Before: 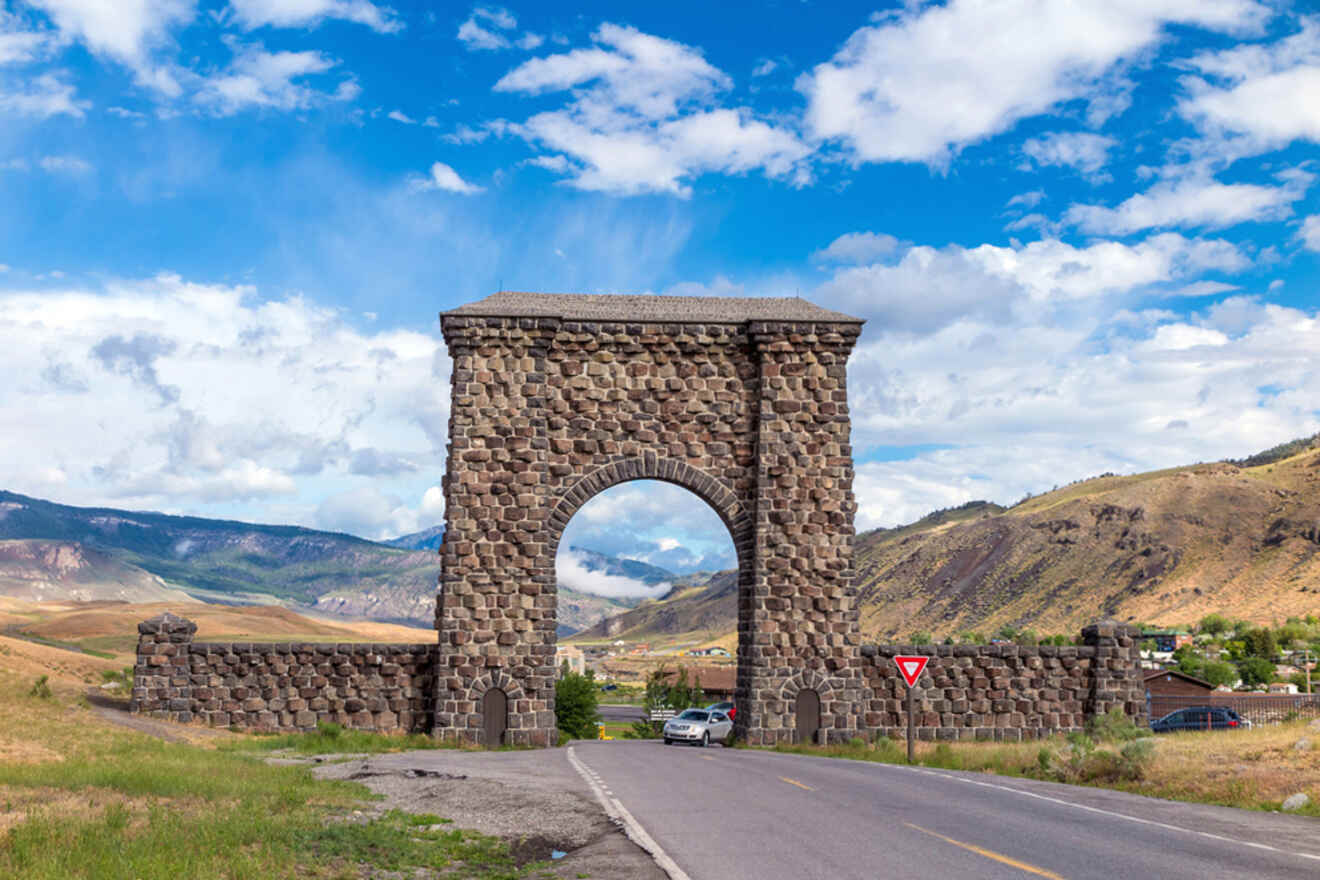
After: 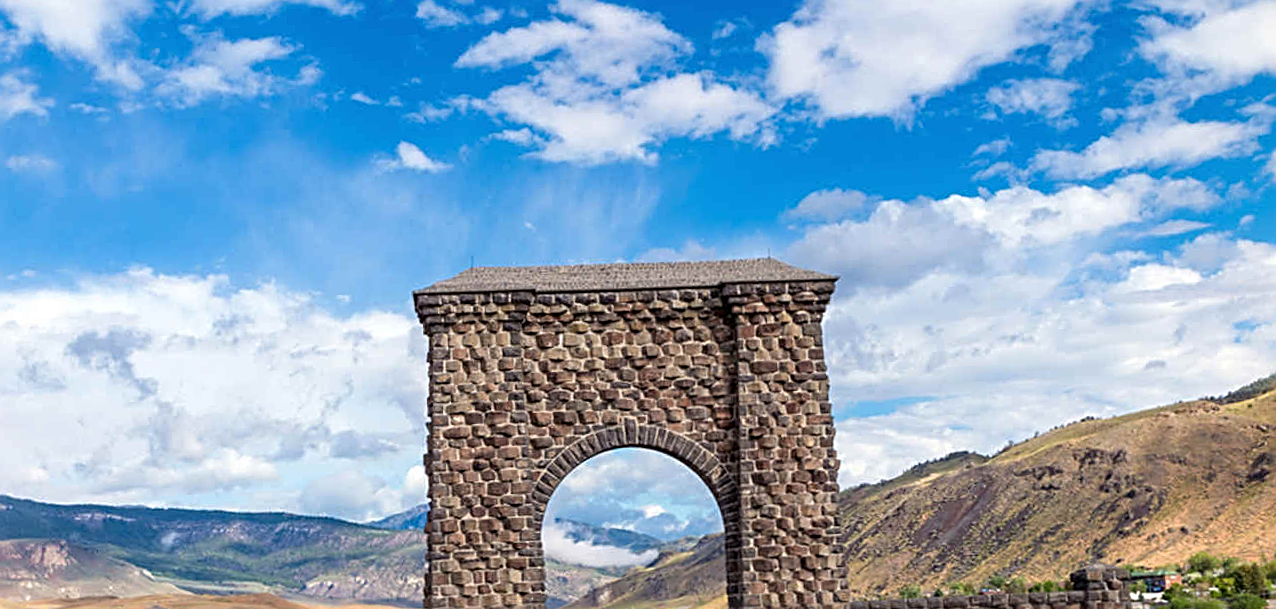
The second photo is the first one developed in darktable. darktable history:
rotate and perspective: rotation -3°, crop left 0.031, crop right 0.968, crop top 0.07, crop bottom 0.93
sharpen: radius 2.676, amount 0.669
crop: bottom 24.967%
